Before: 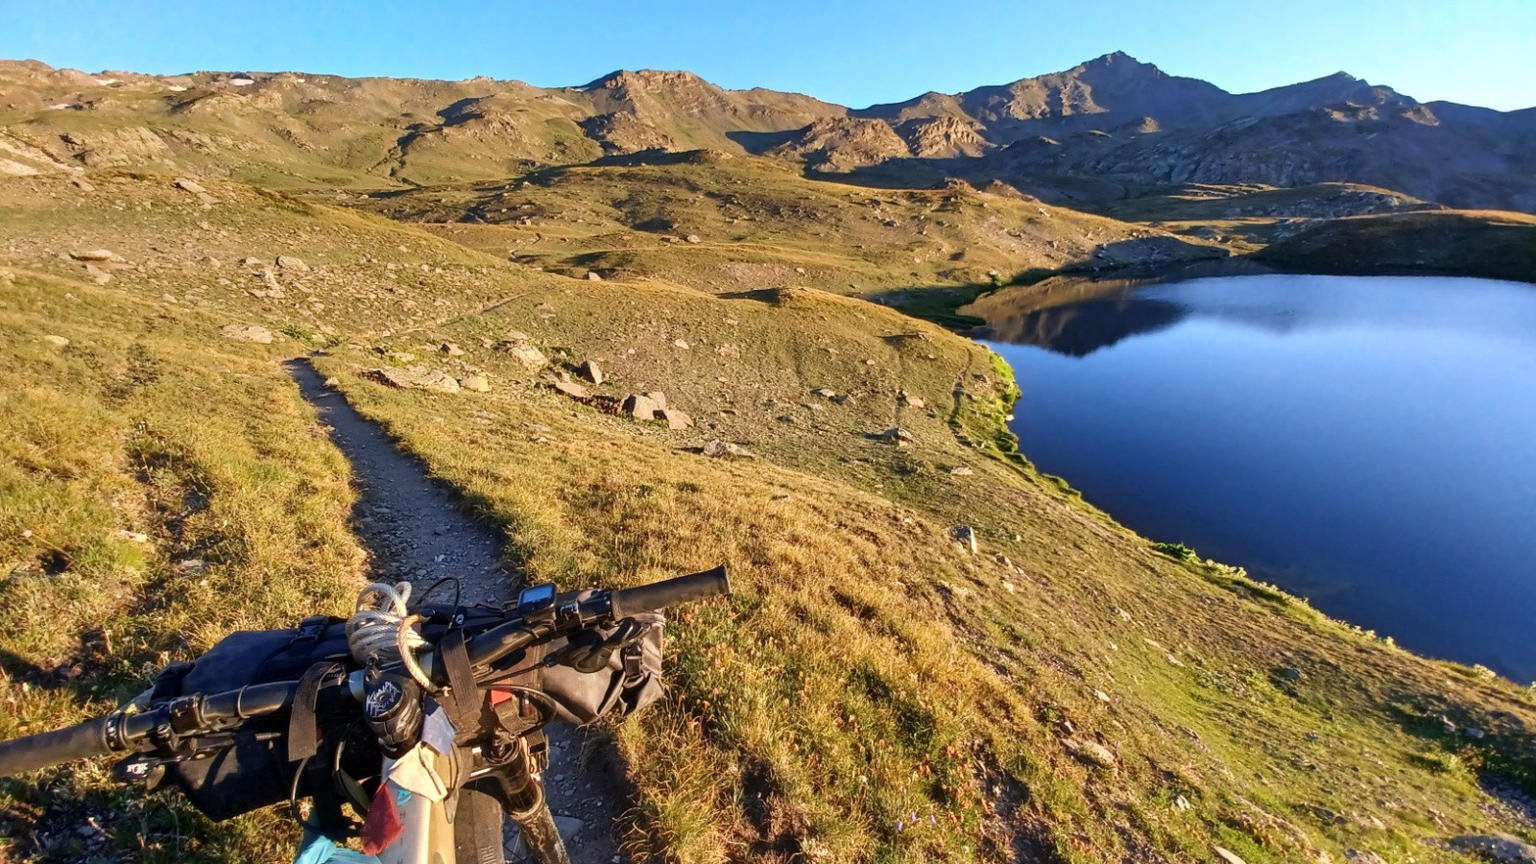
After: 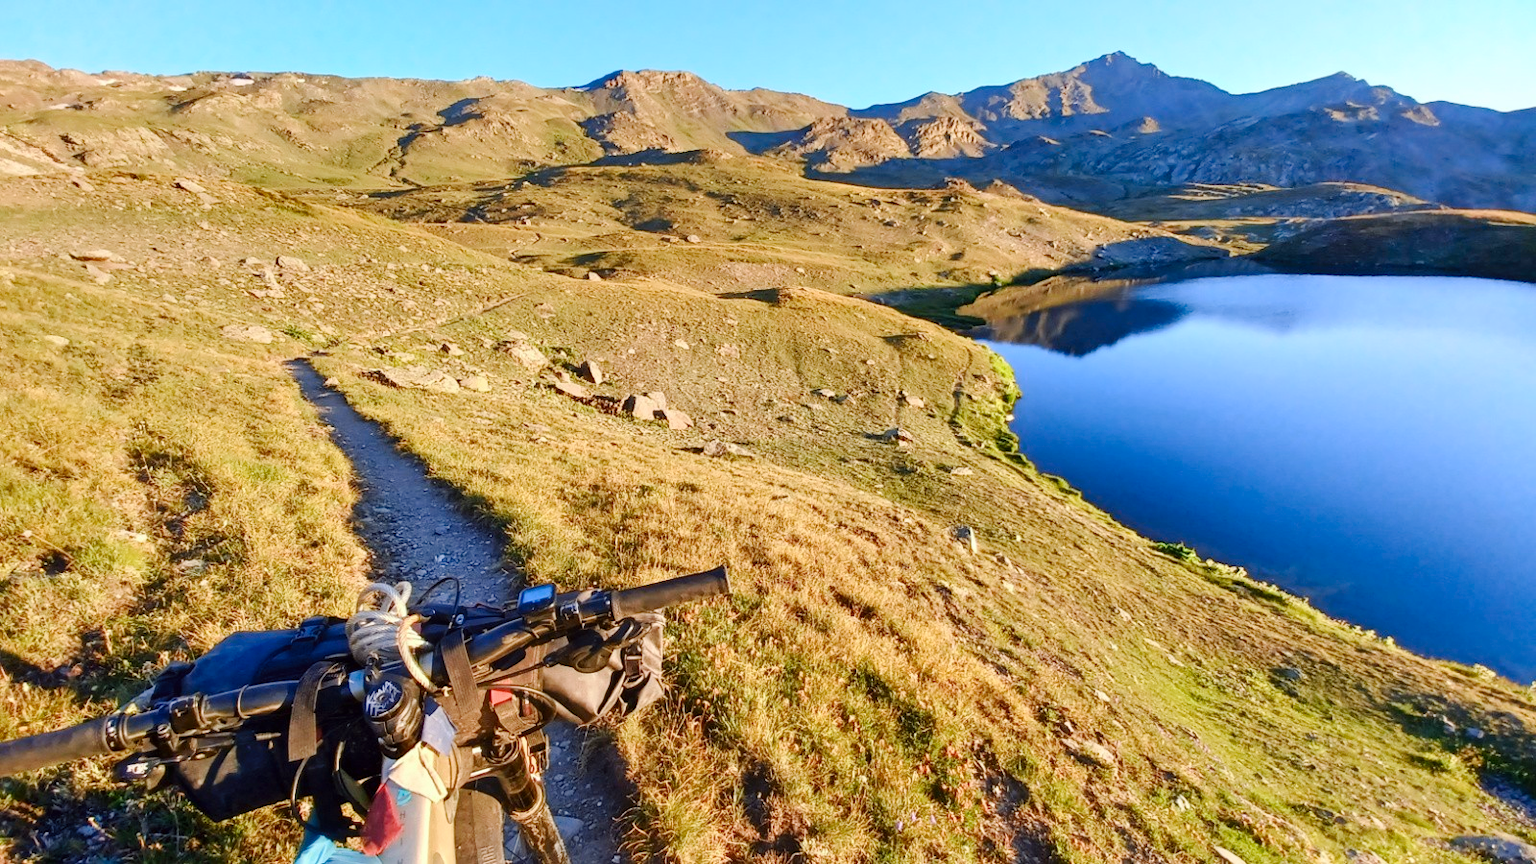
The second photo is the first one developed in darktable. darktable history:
tone curve: curves: ch0 [(0, 0) (0.003, 0.004) (0.011, 0.015) (0.025, 0.033) (0.044, 0.059) (0.069, 0.092) (0.1, 0.132) (0.136, 0.18) (0.177, 0.235) (0.224, 0.297) (0.277, 0.366) (0.335, 0.44) (0.399, 0.52) (0.468, 0.594) (0.543, 0.661) (0.623, 0.727) (0.709, 0.79) (0.801, 0.86) (0.898, 0.928) (1, 1)], preserve colors none
color look up table: target L [64.97, 46.35, 33.2, 100, 80.68, 72.92, 63.12, 57.65, 51.81, 42.94, 45.47, 38.37, 26.65, 71.02, 58.89, 50.52, 49.2, 35.4, 24.54, 24.98, 63.44, 48.11, 42.58, 27, 0 ×25], target a [-24.6, -38.53, -10.8, -0.001, 0.177, 3.198, 21.29, 21.46, 43.2, -0.174, 54.79, 56.38, 15.88, -0.286, -0.182, 8.698, 54.64, 11.02, 26.46, 21.97, -29.77, -20.03, -2.396, -0.413, 0 ×25], target b [61.2, 37.51, 26.99, 0.009, 1.384, 77.1, 65.37, 18.25, 51.87, 0.146, 16.42, 28.52, 19.18, -1.17, -1.402, -33.1, -16.44, -66, -21.38, -69.74, -6.836, -45.04, -35.67, -1.009, 0 ×25], num patches 24
